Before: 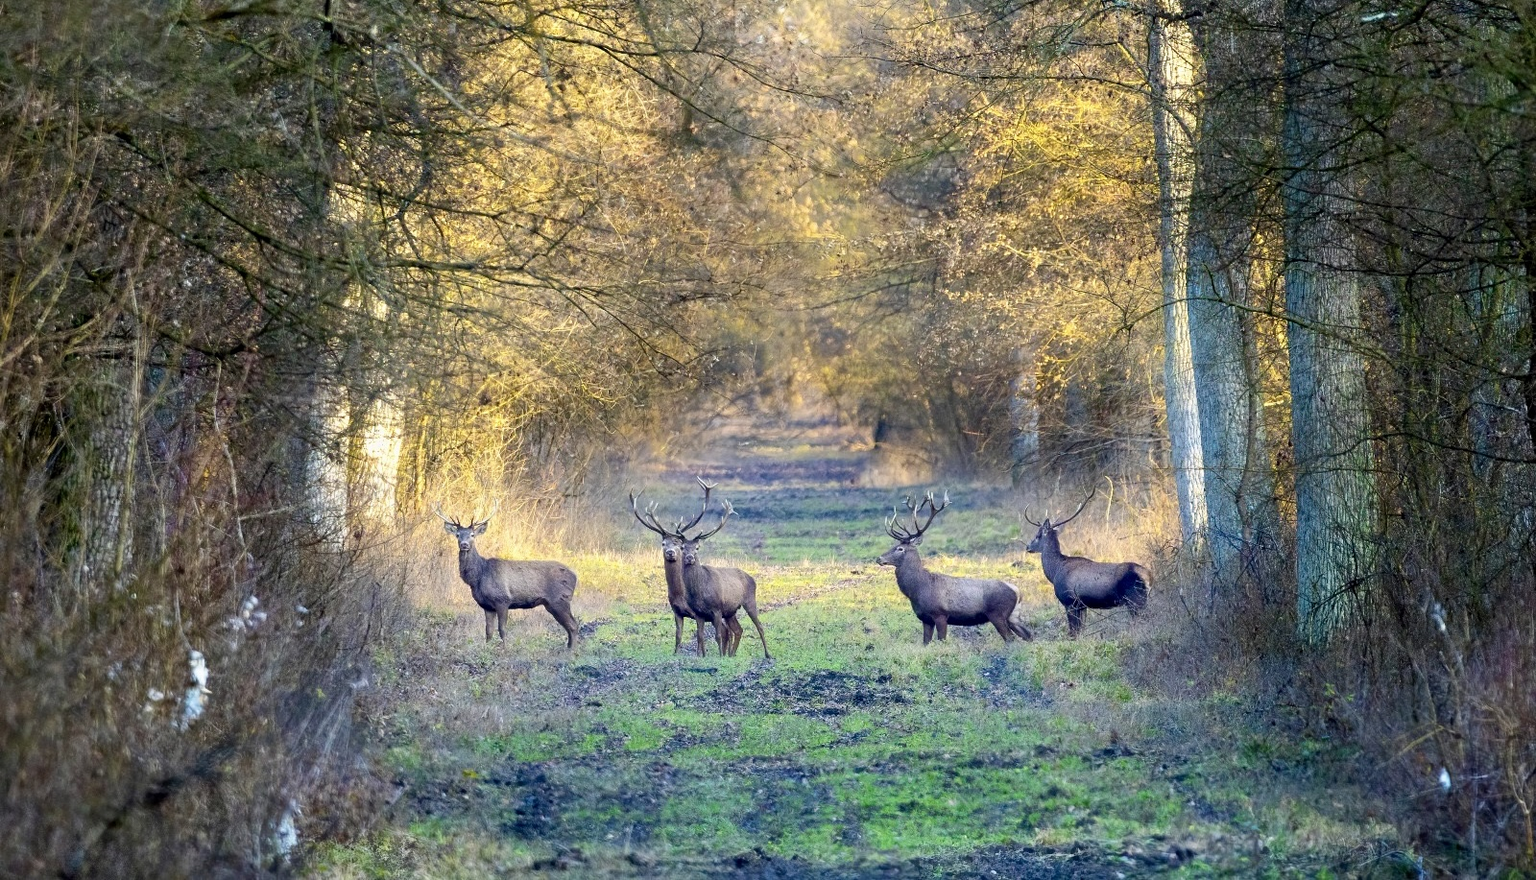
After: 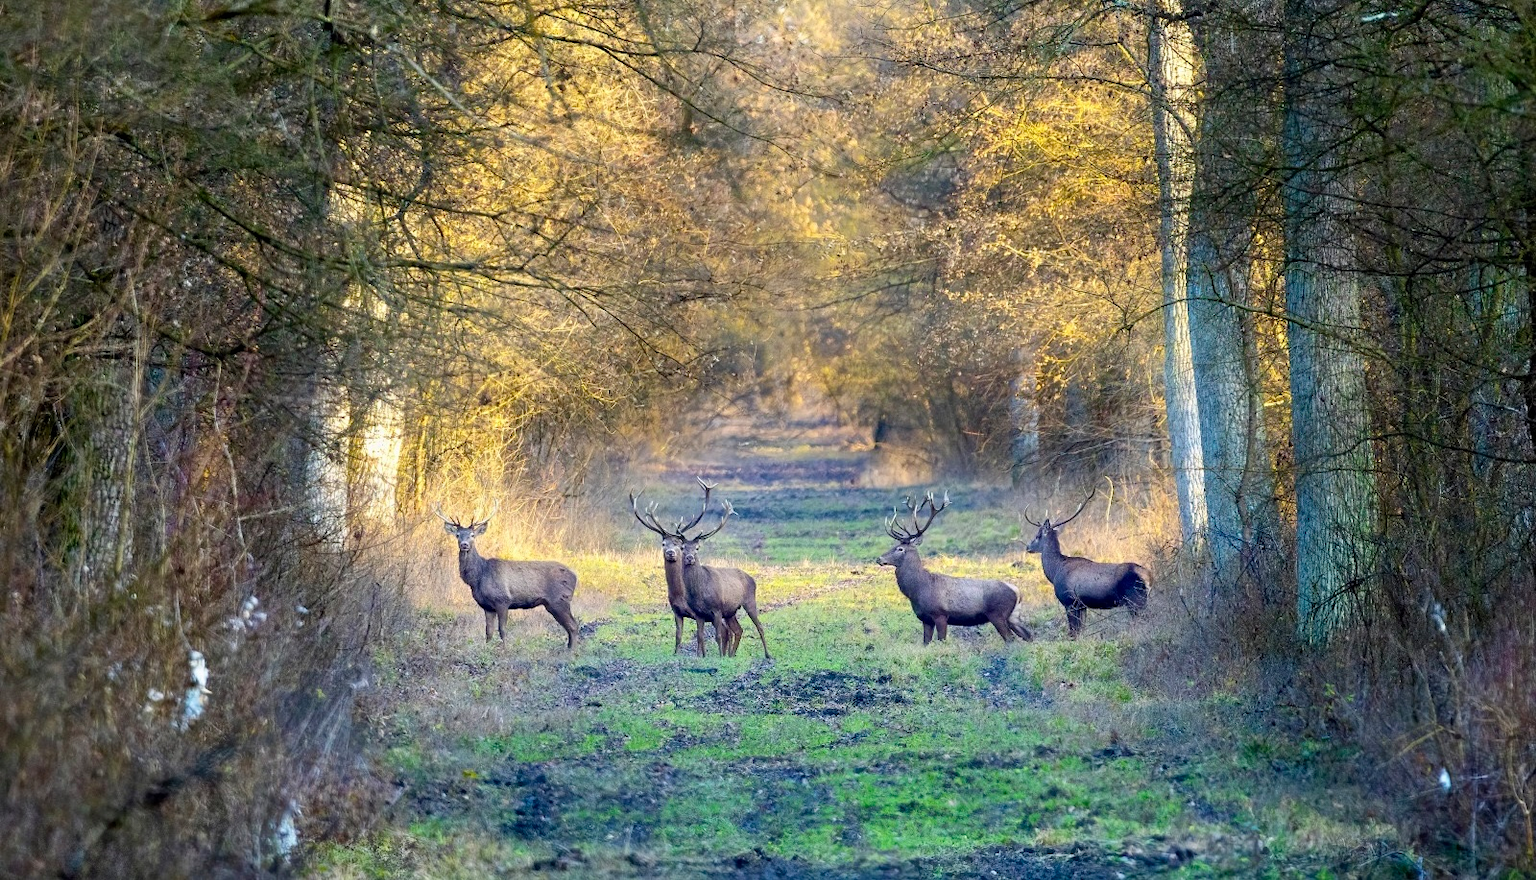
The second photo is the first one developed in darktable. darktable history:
color zones: mix 100.44%
